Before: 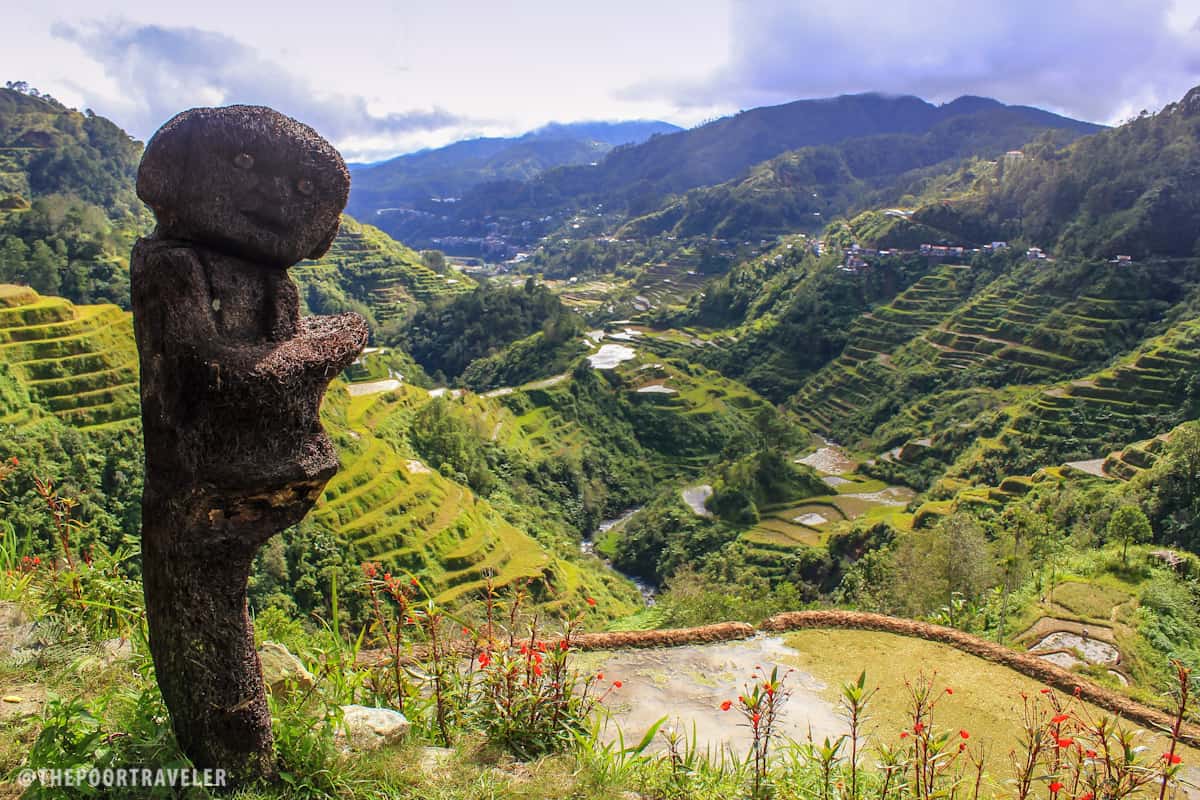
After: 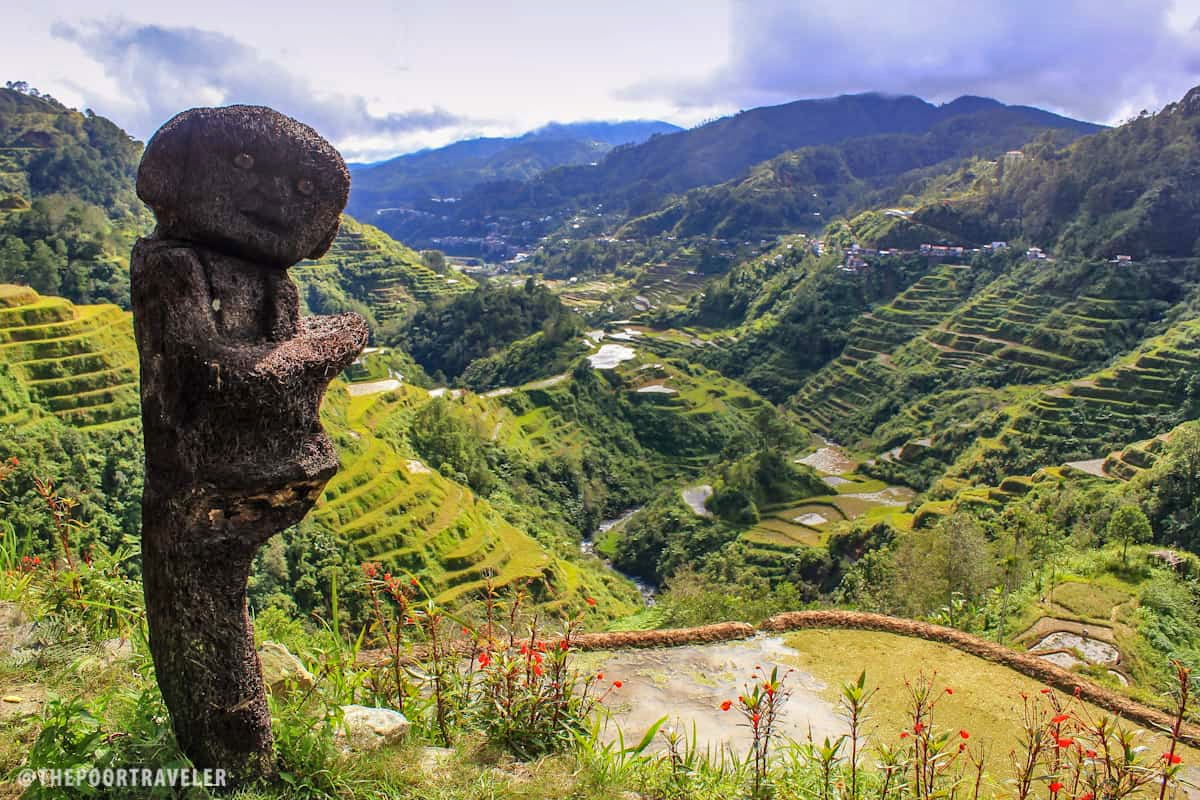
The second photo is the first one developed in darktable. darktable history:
haze removal: on, module defaults
shadows and highlights: shadows 75, highlights -25, soften with gaussian
